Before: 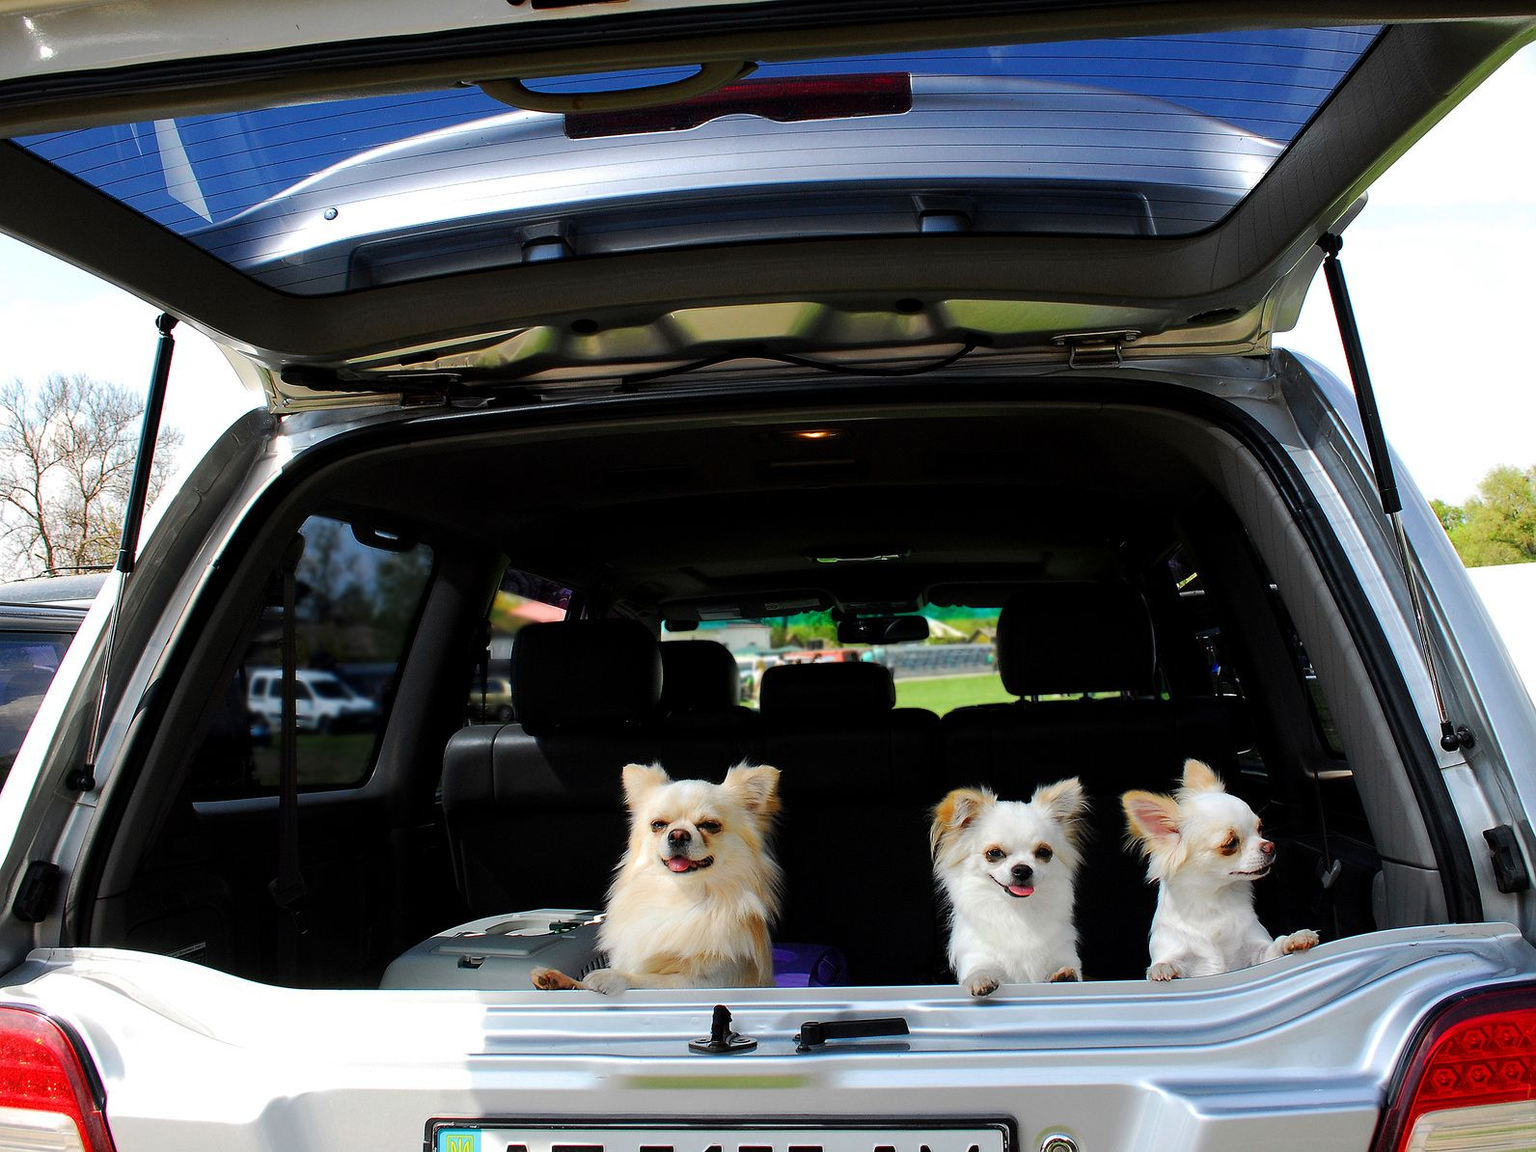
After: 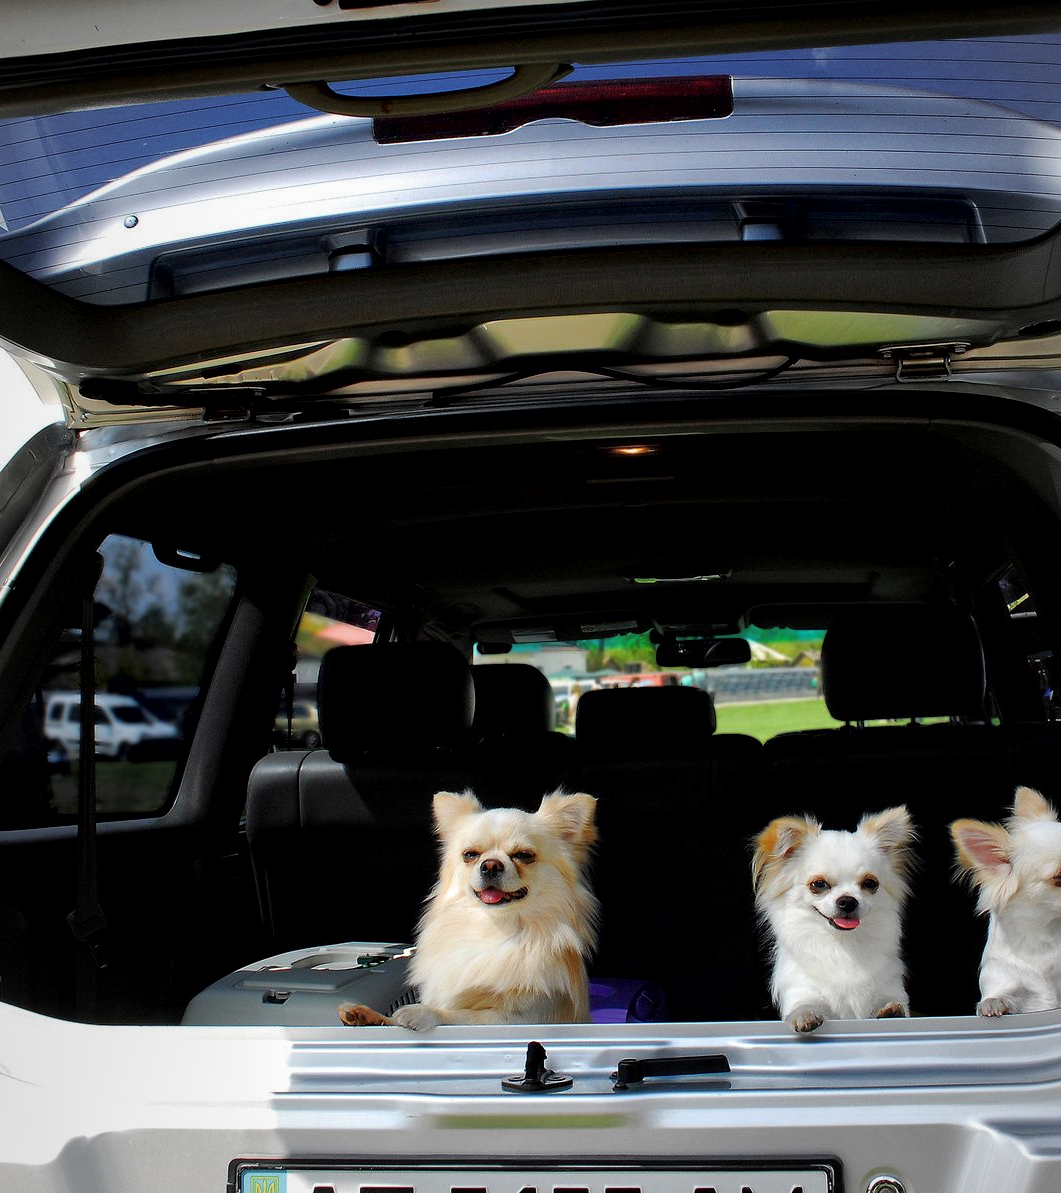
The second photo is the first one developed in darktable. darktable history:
local contrast: mode bilateral grid, contrast 20, coarseness 49, detail 173%, midtone range 0.2
vignetting: brightness -0.2, automatic ratio true
exposure: exposure -0.156 EV, compensate highlight preservation false
crop and rotate: left 13.423%, right 19.893%
